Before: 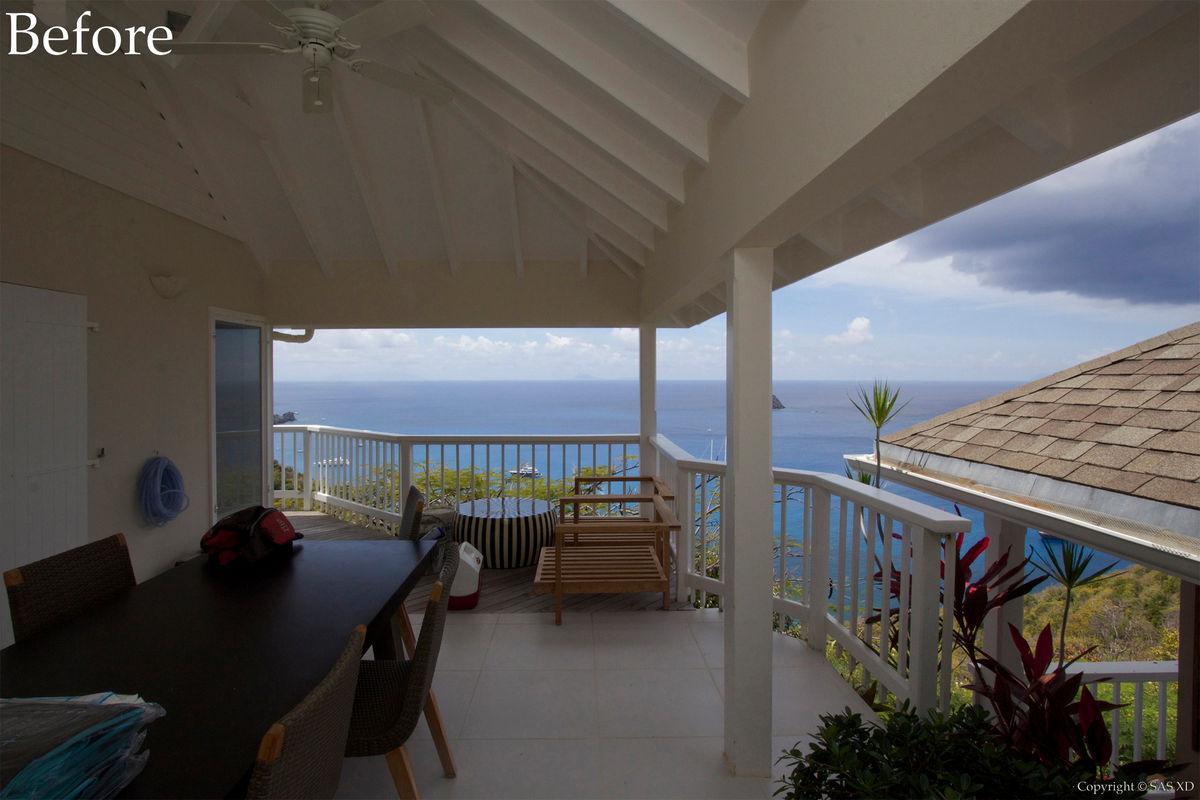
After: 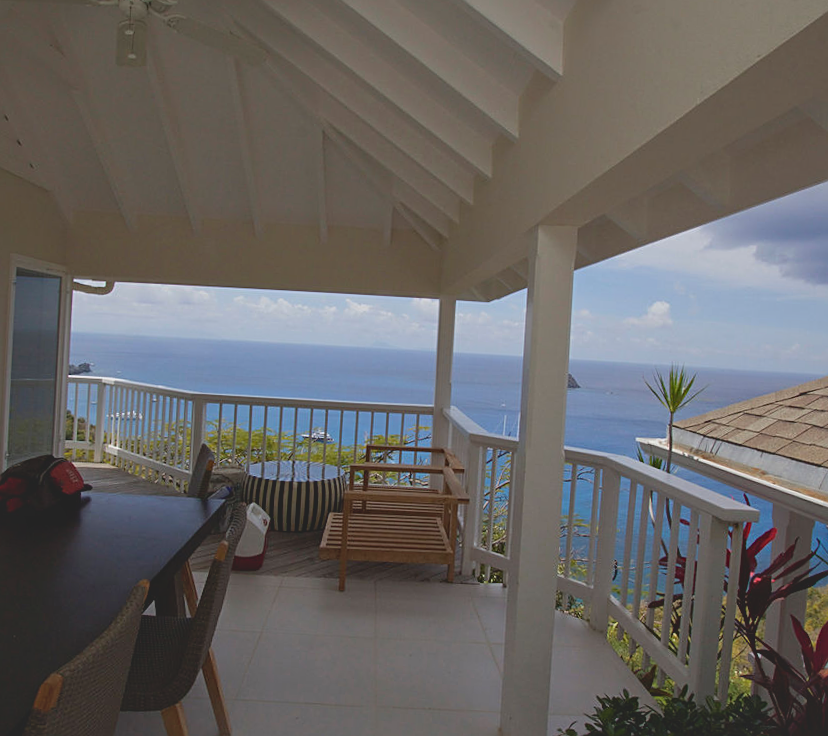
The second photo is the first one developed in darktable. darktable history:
crop and rotate: angle -3.3°, left 14.265%, top 0.016%, right 10.852%, bottom 0.077%
contrast equalizer: octaves 7, y [[0.5, 0.488, 0.462, 0.461, 0.491, 0.5], [0.5 ×6], [0.5 ×6], [0 ×6], [0 ×6]], mix -0.346
sharpen: on, module defaults
contrast brightness saturation: contrast -0.294
local contrast: mode bilateral grid, contrast 20, coarseness 50, detail 119%, midtone range 0.2
